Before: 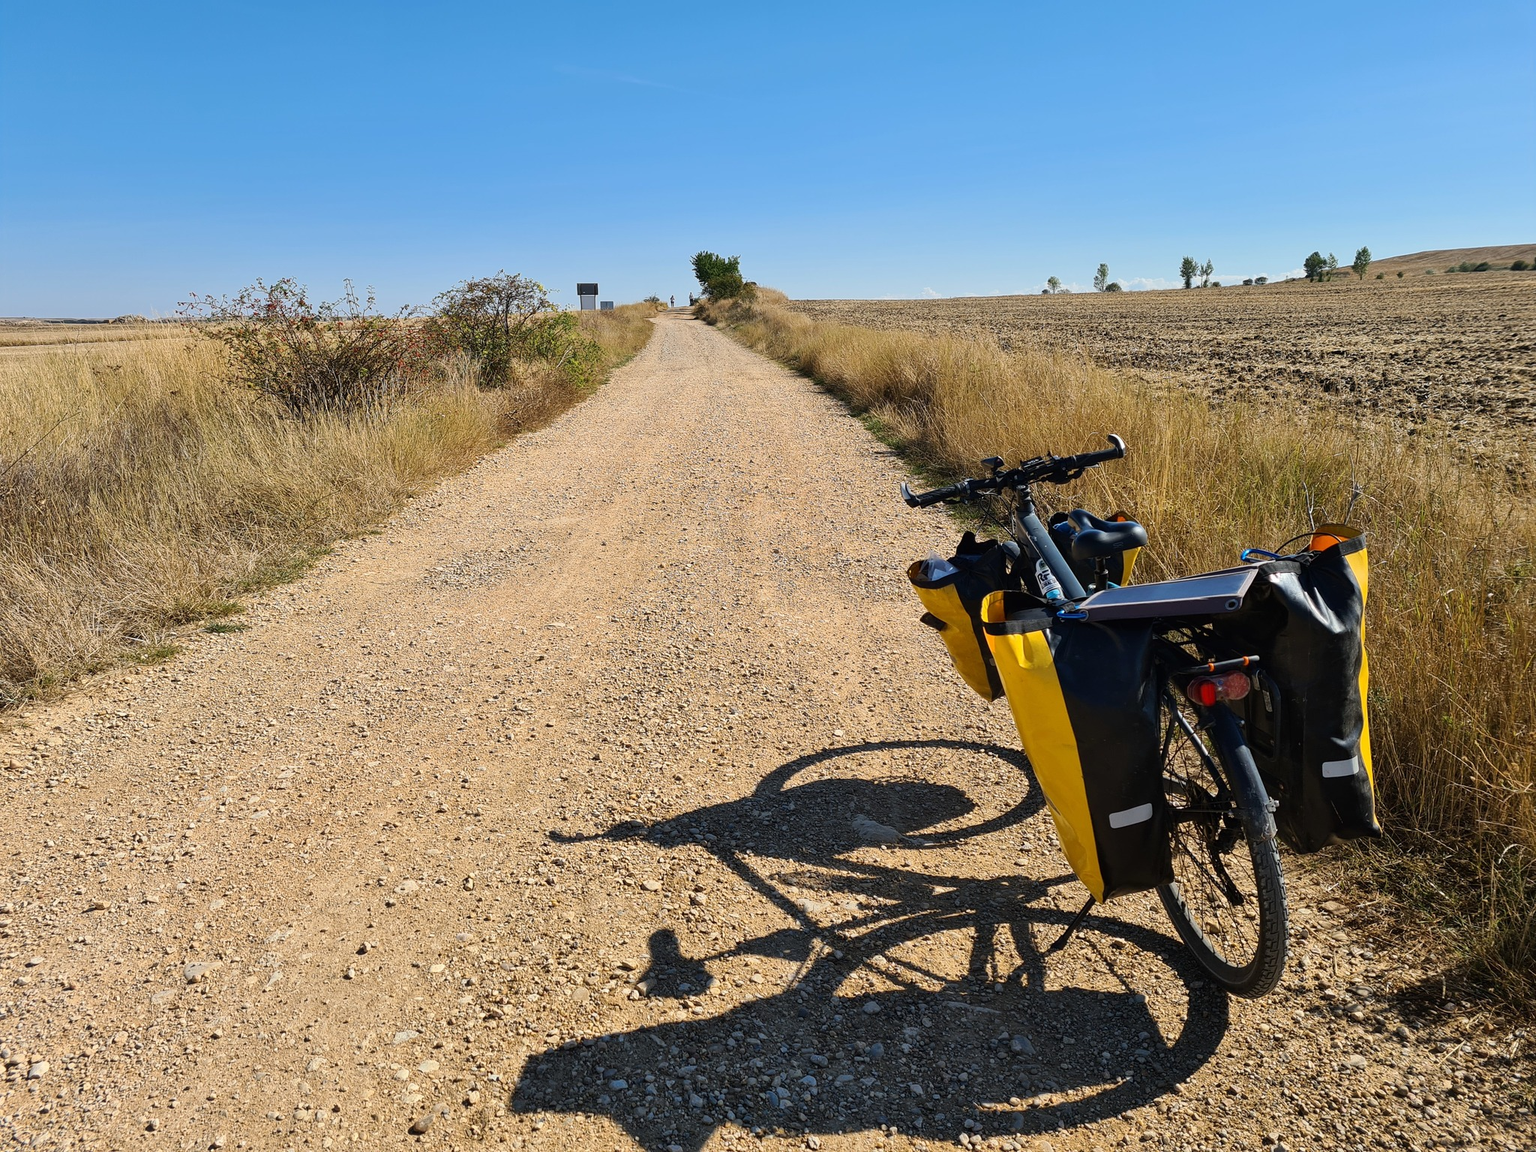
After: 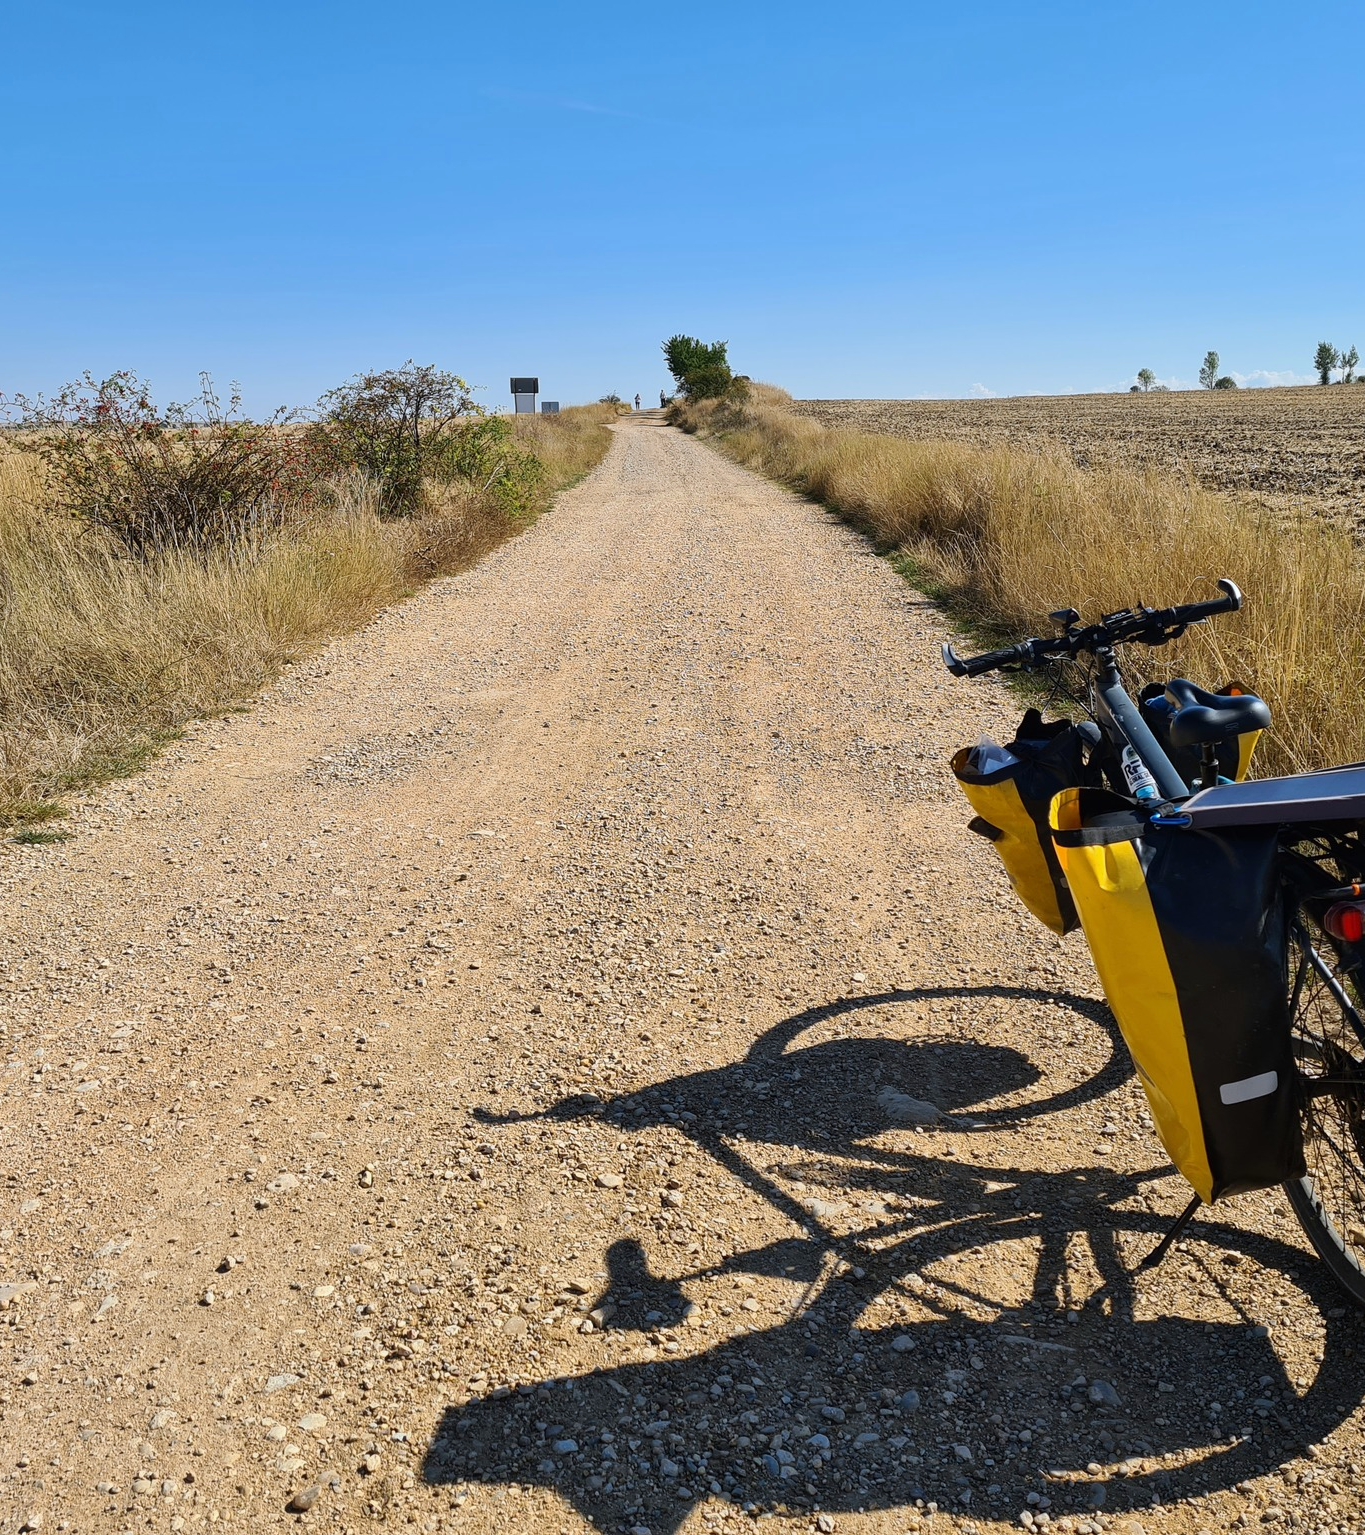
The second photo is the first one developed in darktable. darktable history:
crop and rotate: left 12.648%, right 20.685%
white balance: red 0.98, blue 1.034
